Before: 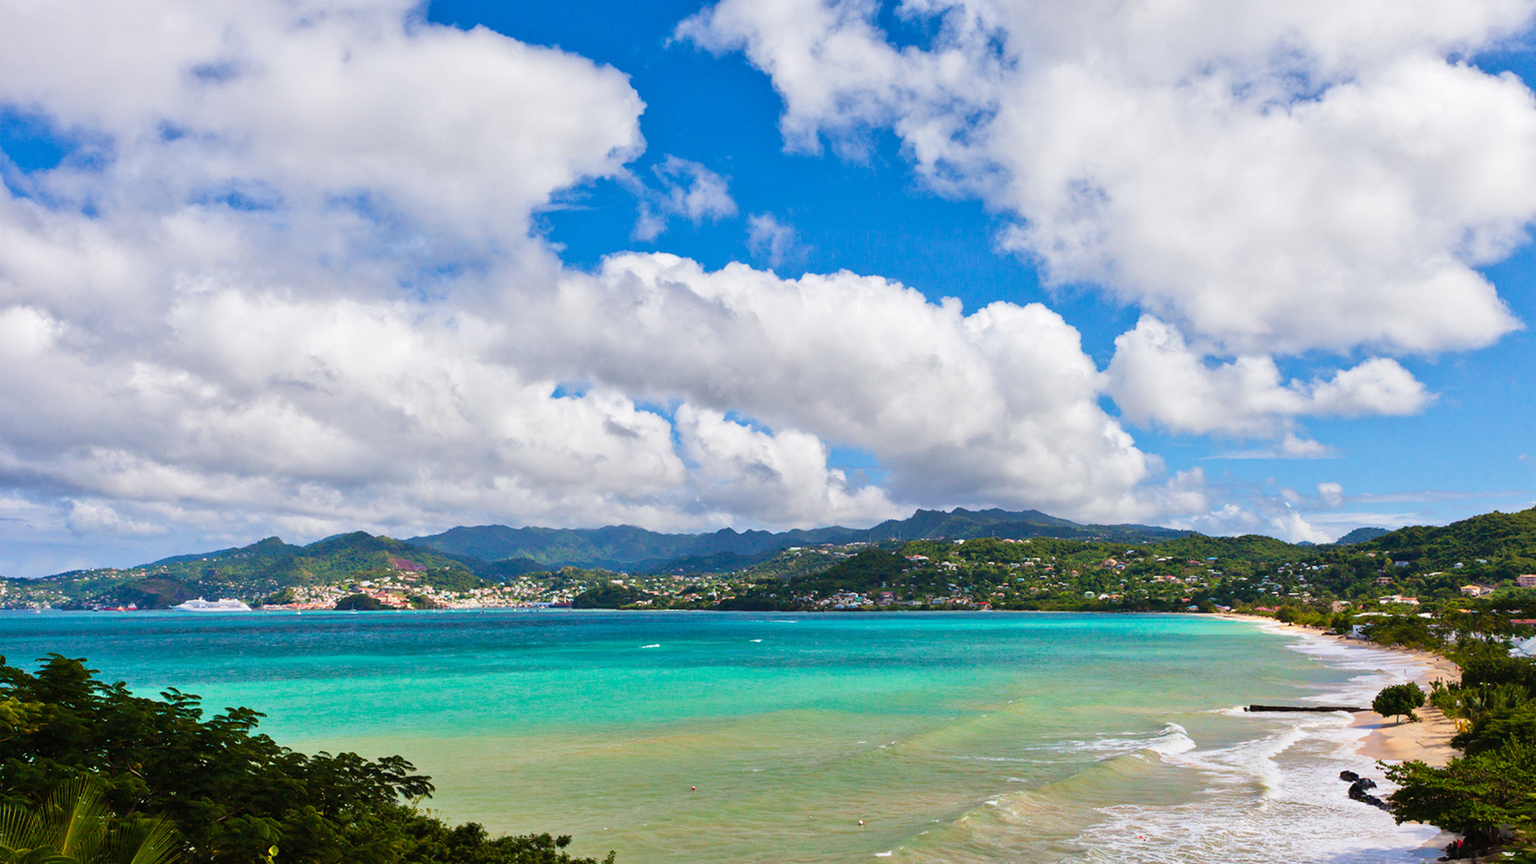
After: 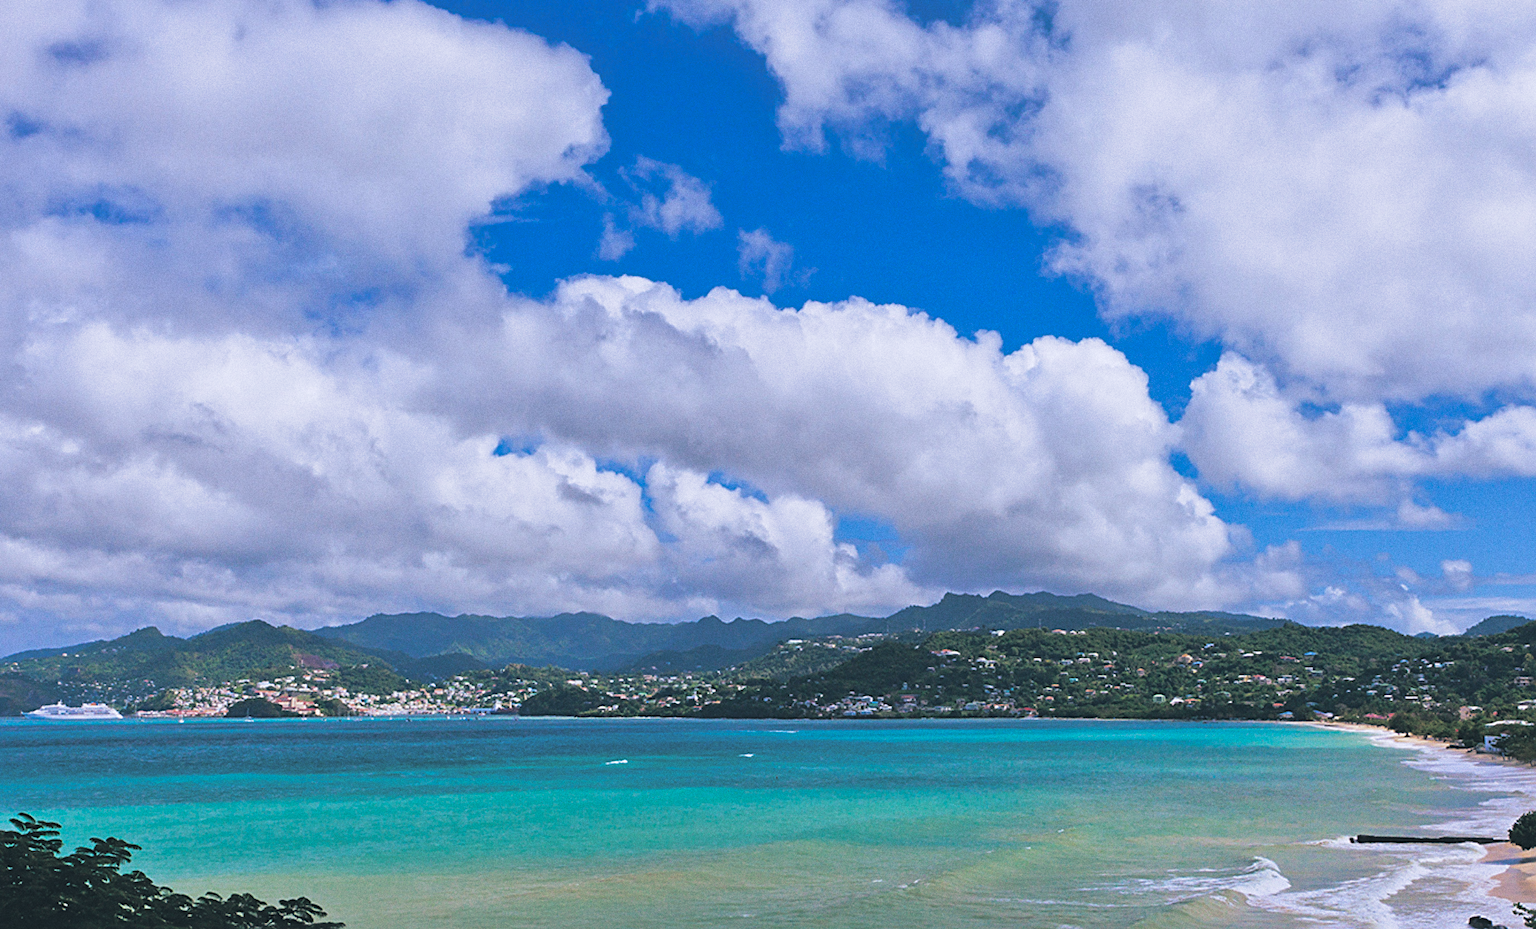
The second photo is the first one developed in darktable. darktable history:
exposure: black level correction -0.014, exposure -0.193 EV, compensate highlight preservation false
sharpen: radius 2.767
color zones: curves: ch0 [(0, 0.444) (0.143, 0.442) (0.286, 0.441) (0.429, 0.441) (0.571, 0.441) (0.714, 0.441) (0.857, 0.442) (1, 0.444)]
tone equalizer: -8 EV -1.84 EV, -7 EV -1.16 EV, -6 EV -1.62 EV, smoothing diameter 25%, edges refinement/feathering 10, preserve details guided filter
color calibration: illuminant custom, x 0.373, y 0.388, temperature 4269.97 K
split-toning: shadows › hue 205.2°, shadows › saturation 0.29, highlights › hue 50.4°, highlights › saturation 0.38, balance -49.9
crop: left 9.929%, top 3.475%, right 9.188%, bottom 9.529%
grain: coarseness 0.09 ISO
